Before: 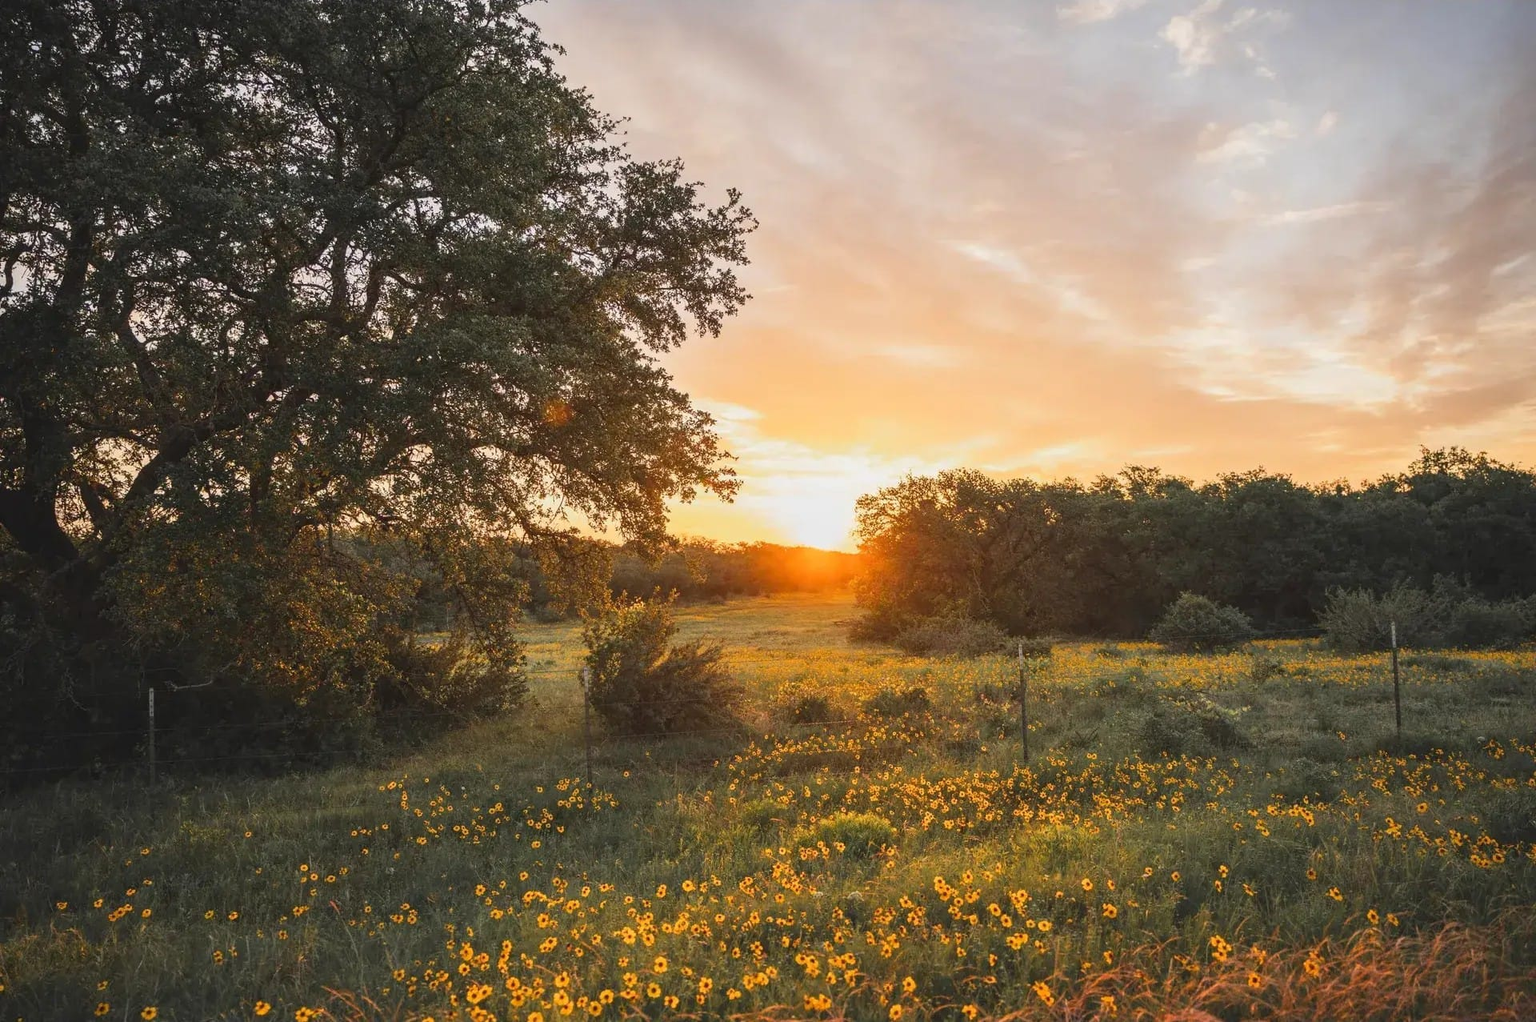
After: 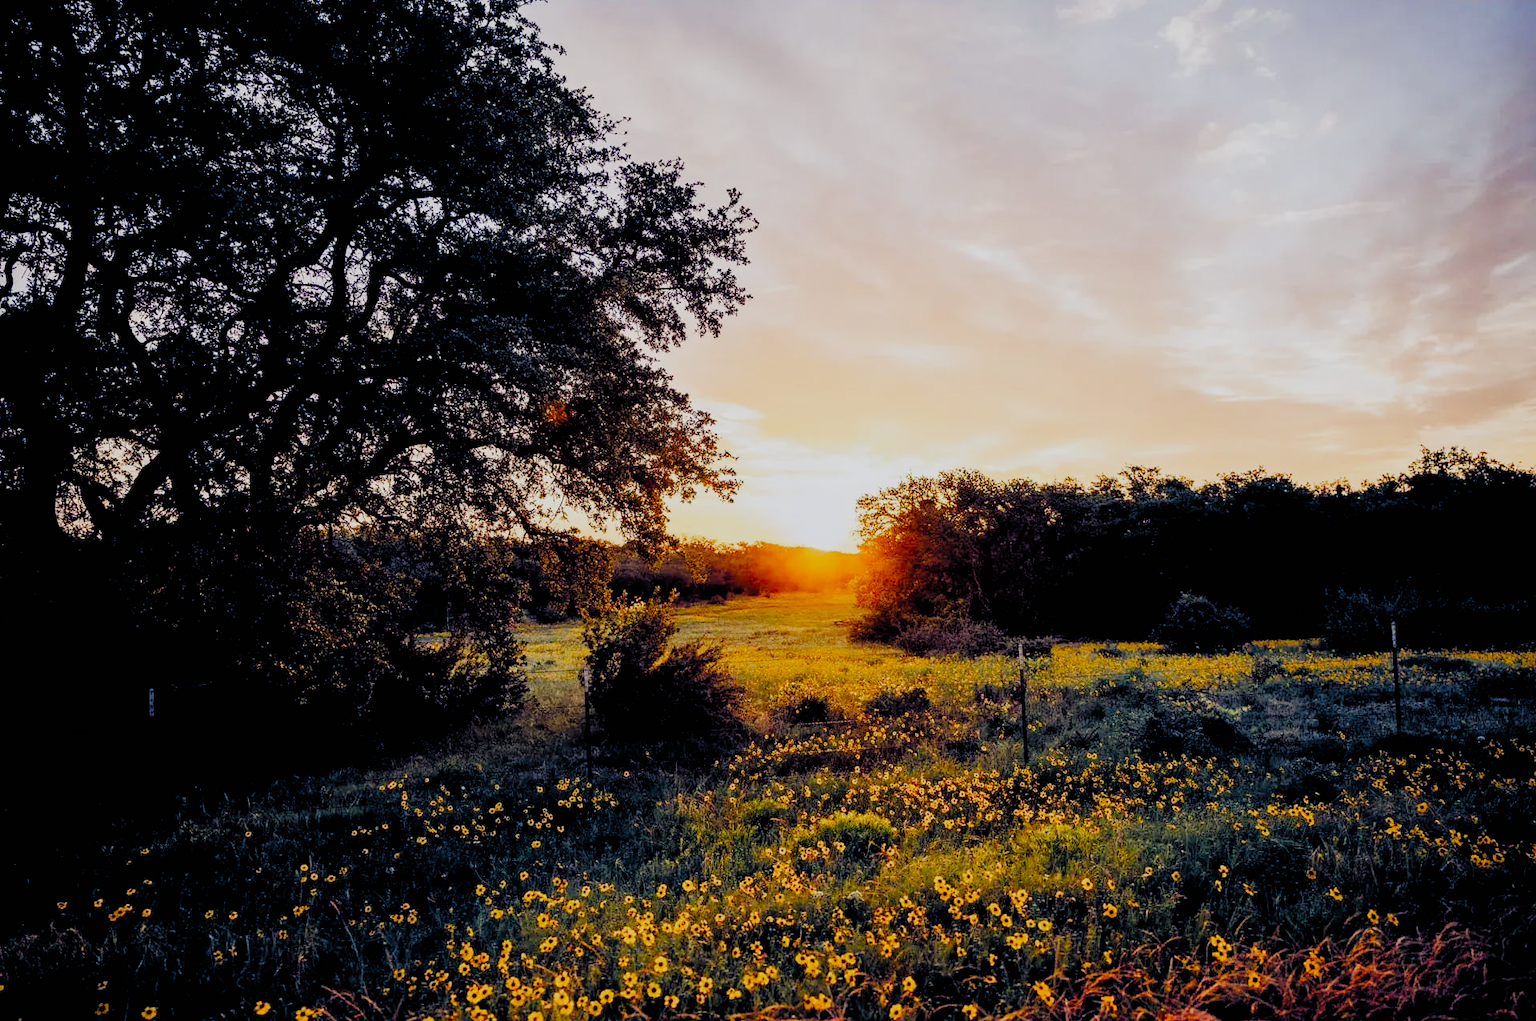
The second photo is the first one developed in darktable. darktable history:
color balance rgb: shadows lift › luminance -41.13%, shadows lift › chroma 14.13%, shadows lift › hue 260°, power › luminance -3.76%, power › chroma 0.56%, power › hue 40.37°, highlights gain › luminance 16.81%, highlights gain › chroma 2.94%, highlights gain › hue 260°, global offset › luminance -0.29%, global offset › chroma 0.31%, global offset › hue 260°, perceptual saturation grading › global saturation 20%, perceptual saturation grading › highlights -13.92%, perceptual saturation grading › shadows 50%
filmic rgb: black relative exposure -2.85 EV, white relative exposure 4.56 EV, hardness 1.77, contrast 1.25, preserve chrominance no, color science v5 (2021)
